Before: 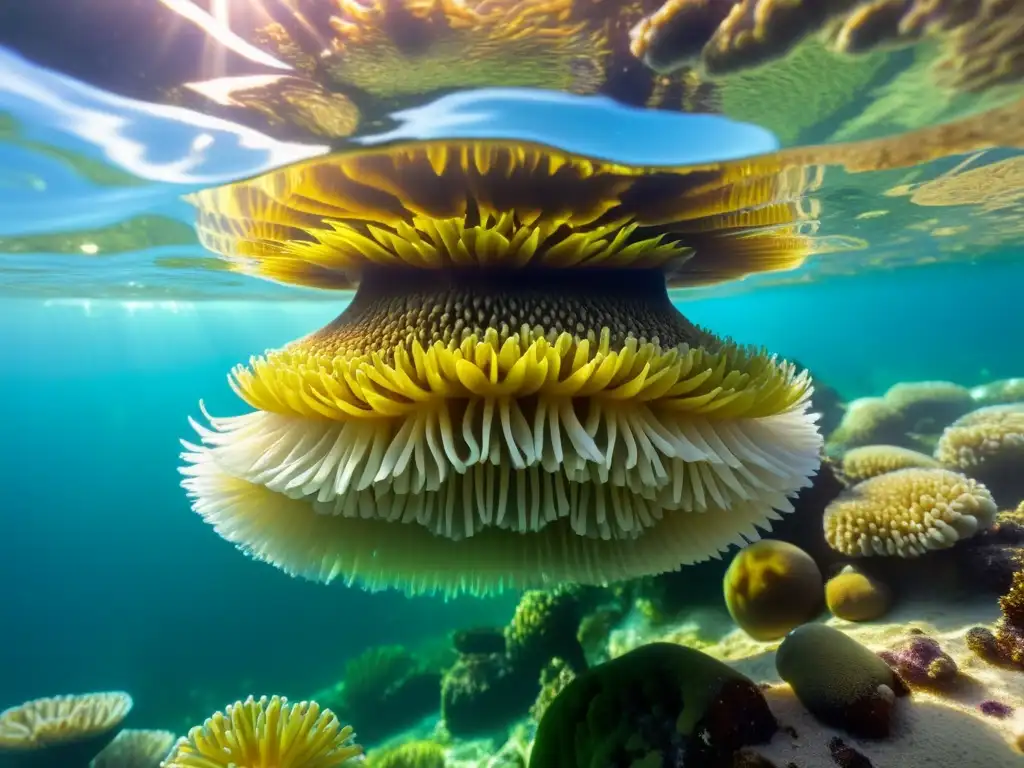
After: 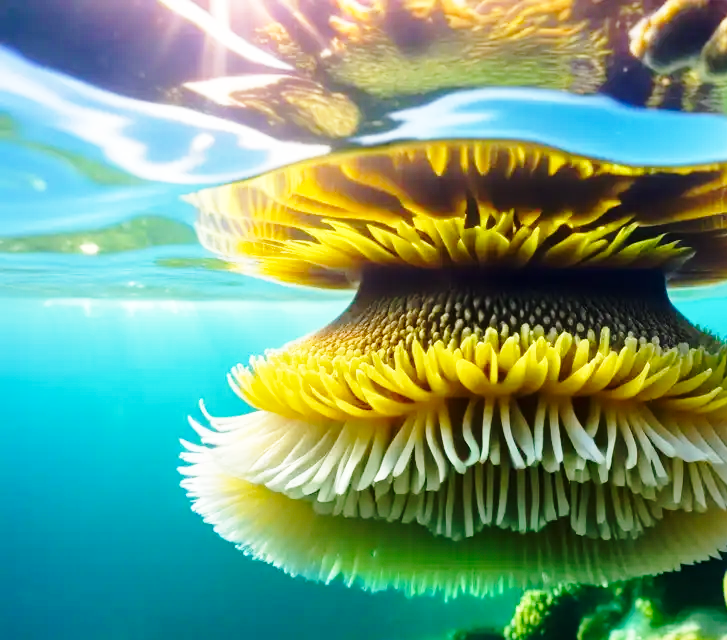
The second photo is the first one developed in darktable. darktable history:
crop: right 28.924%, bottom 16.541%
base curve: curves: ch0 [(0, 0) (0.028, 0.03) (0.121, 0.232) (0.46, 0.748) (0.859, 0.968) (1, 1)], preserve colors none
haze removal: compatibility mode true, adaptive false
